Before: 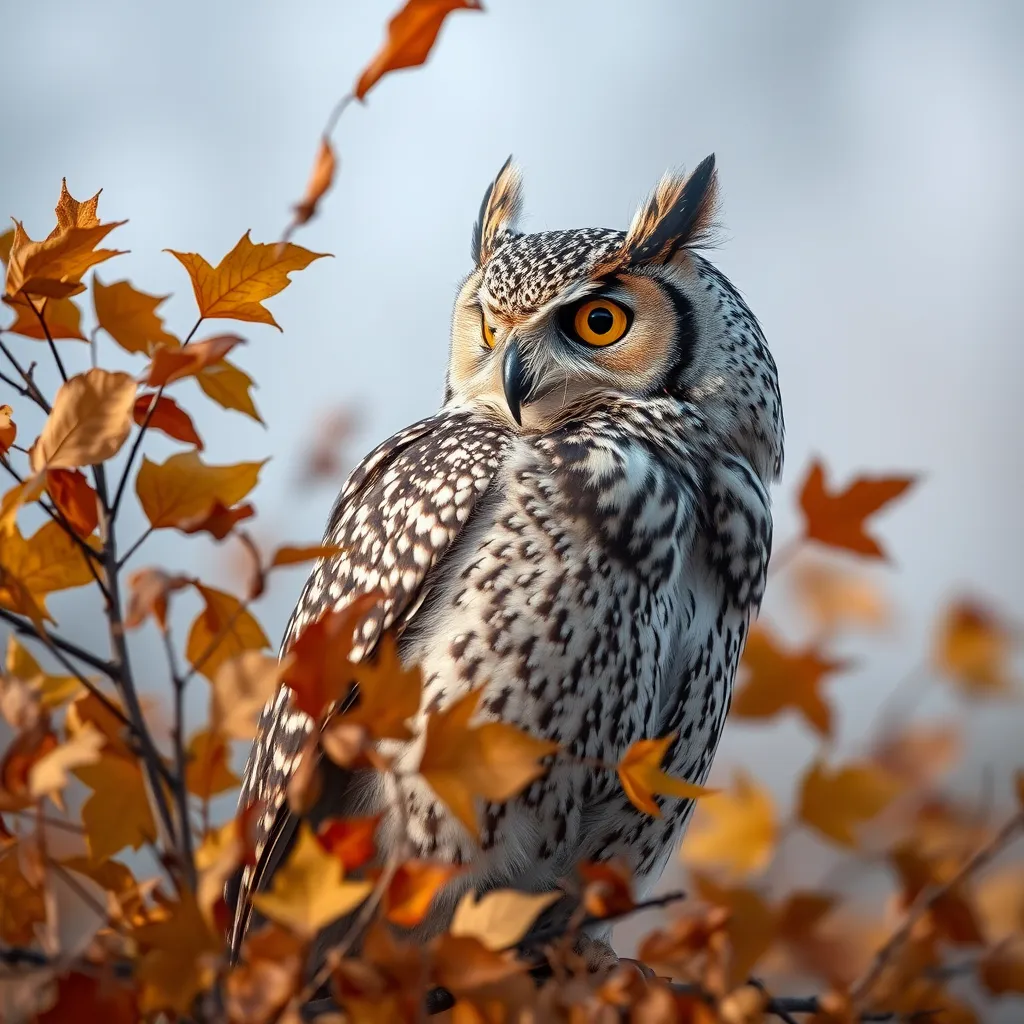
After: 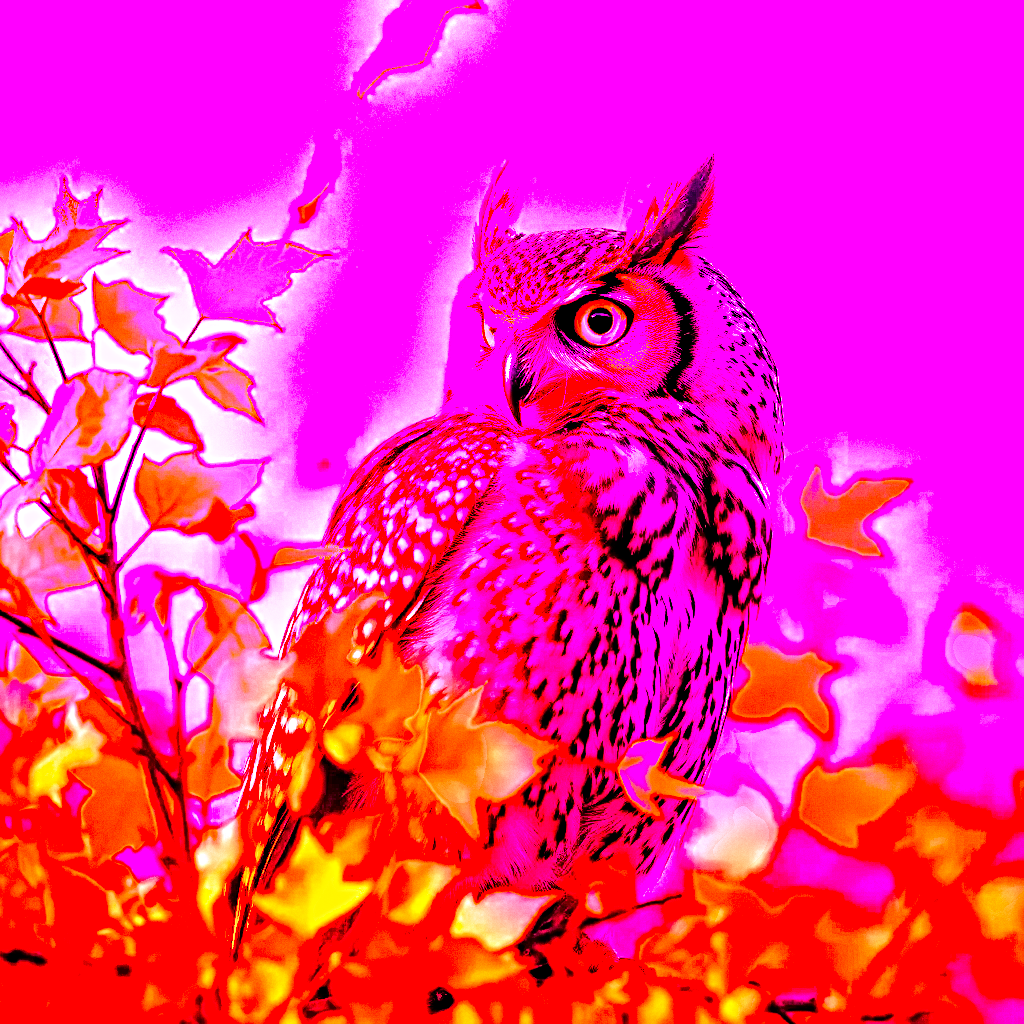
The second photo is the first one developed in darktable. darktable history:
white balance: red 4.26, blue 1.802
tone equalizer: on, module defaults
filmic rgb: black relative exposure -5.5 EV, white relative exposure 2.5 EV, threshold 3 EV, target black luminance 0%, hardness 4.51, latitude 67.35%, contrast 1.453, shadows ↔ highlights balance -3.52%, preserve chrominance no, color science v4 (2020), contrast in shadows soft, enable highlight reconstruction true
color correction: highlights a* 15.03, highlights b* -25.07
grain: coarseness 0.09 ISO
color balance rgb: linear chroma grading › global chroma 20%, perceptual saturation grading › global saturation 65%, perceptual saturation grading › highlights 50%, perceptual saturation grading › shadows 30%, perceptual brilliance grading › global brilliance 12%, perceptual brilliance grading › highlights 15%, global vibrance 20%
local contrast: mode bilateral grid, contrast 20, coarseness 3, detail 300%, midtone range 0.2
